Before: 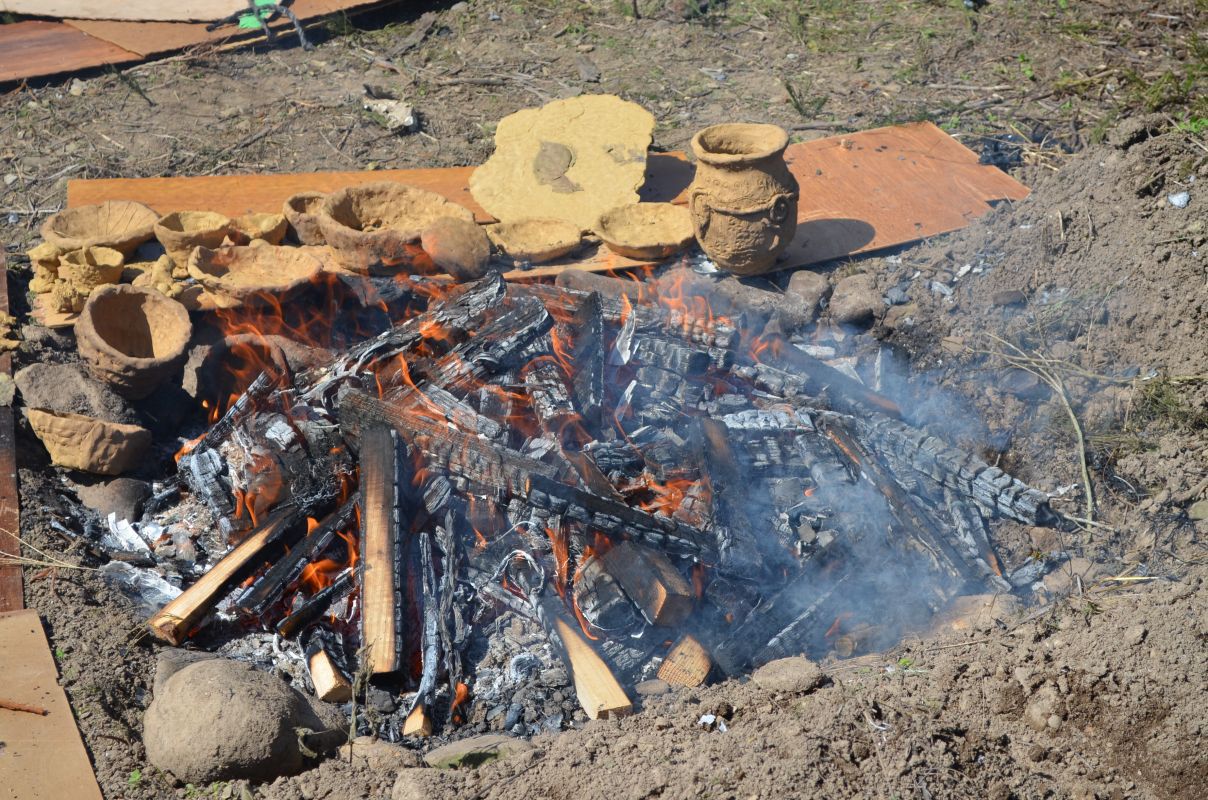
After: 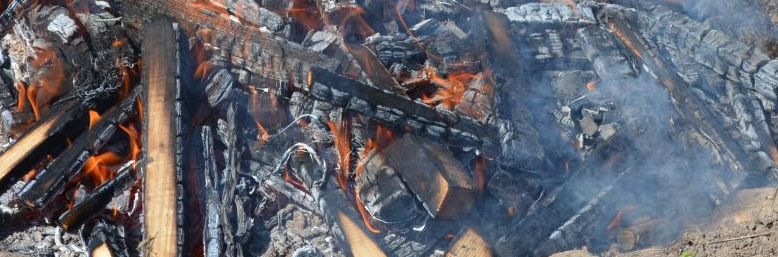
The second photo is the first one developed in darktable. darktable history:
crop: left 18.072%, top 50.917%, right 17.515%, bottom 16.917%
